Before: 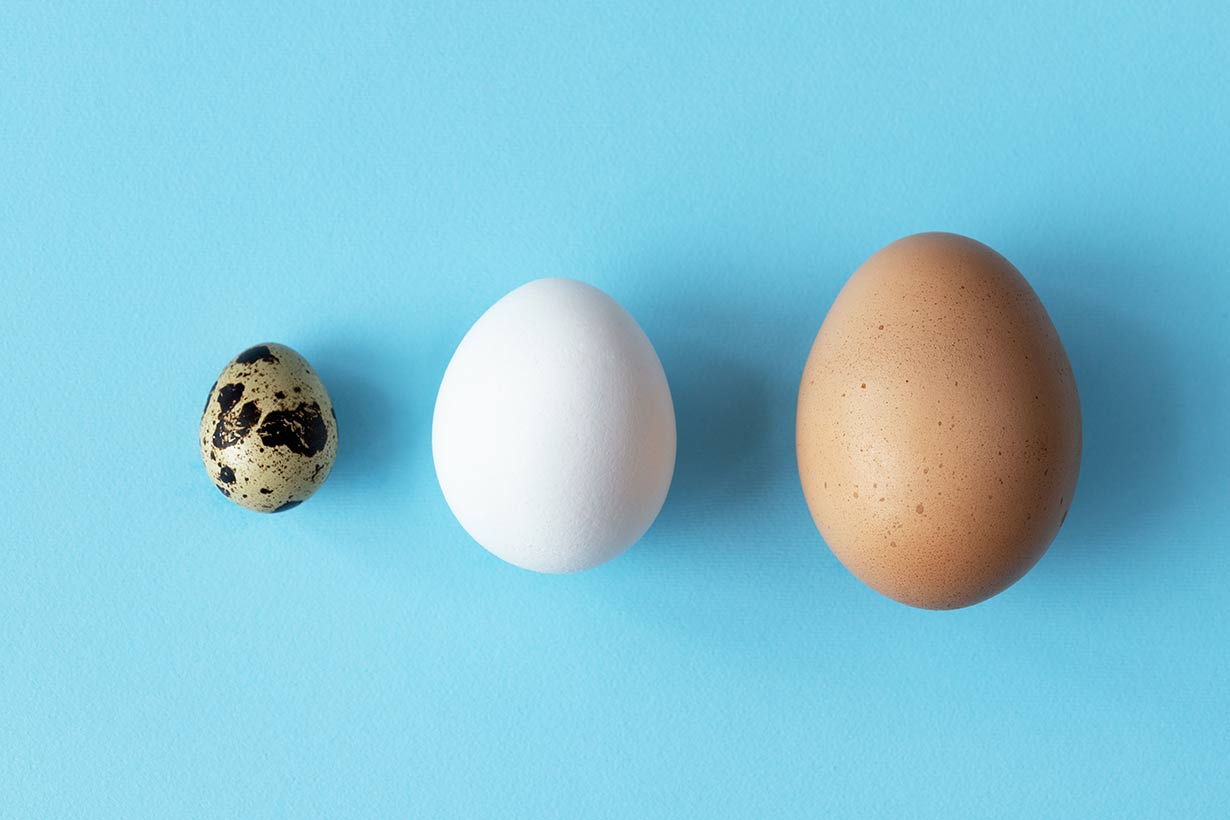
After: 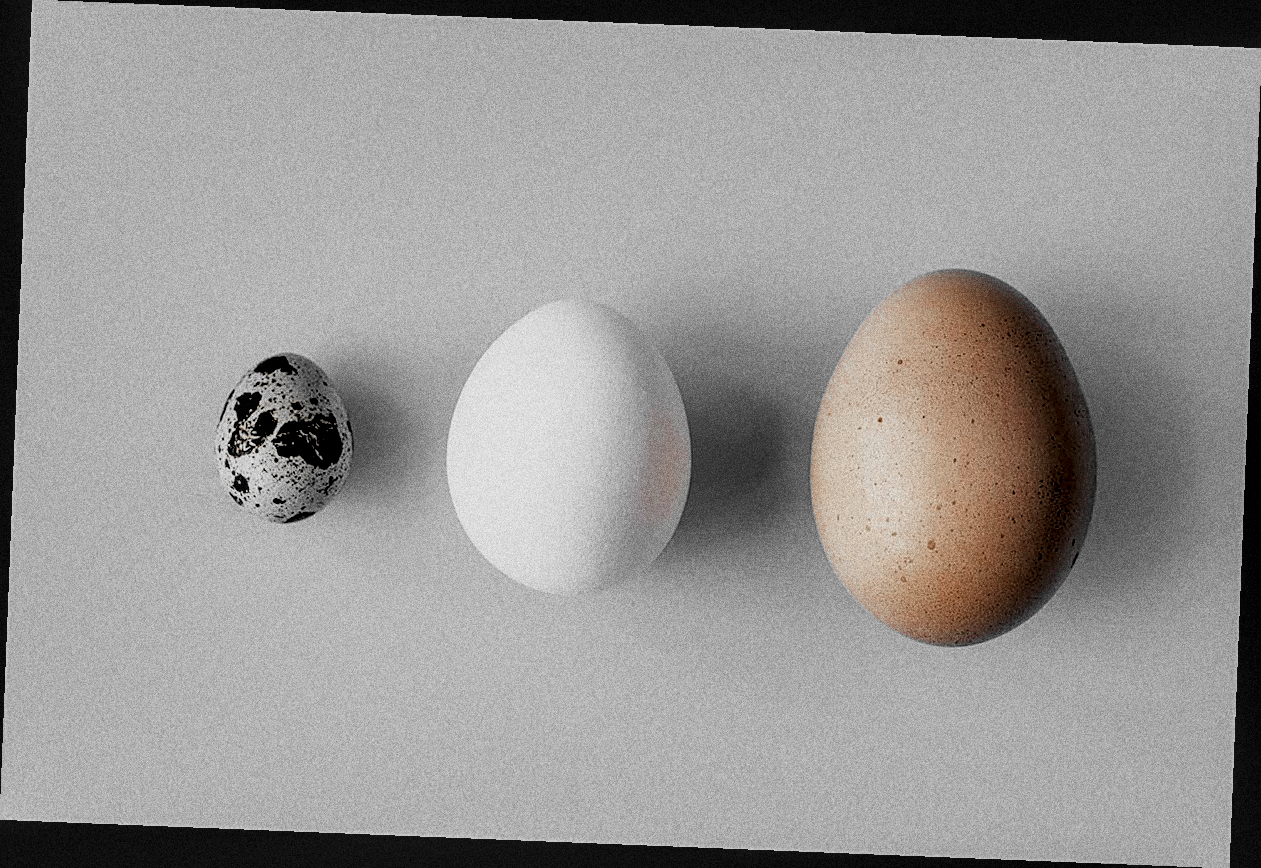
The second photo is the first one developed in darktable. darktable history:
local contrast: highlights 61%, detail 143%, midtone range 0.428
rgb levels: levels [[0.034, 0.472, 0.904], [0, 0.5, 1], [0, 0.5, 1]]
exposure: compensate exposure bias true, compensate highlight preservation false
sharpen: on, module defaults
rotate and perspective: rotation 2.27°, automatic cropping off
color zones: curves: ch0 [(0, 0.497) (0.096, 0.361) (0.221, 0.538) (0.429, 0.5) (0.571, 0.5) (0.714, 0.5) (0.857, 0.5) (1, 0.497)]; ch1 [(0, 0.5) (0.143, 0.5) (0.257, -0.002) (0.429, 0.04) (0.571, -0.001) (0.714, -0.015) (0.857, 0.024) (1, 0.5)]
filmic rgb: black relative exposure -7.65 EV, white relative exposure 4.56 EV, hardness 3.61
grain: coarseness 14.49 ISO, strength 48.04%, mid-tones bias 35%
